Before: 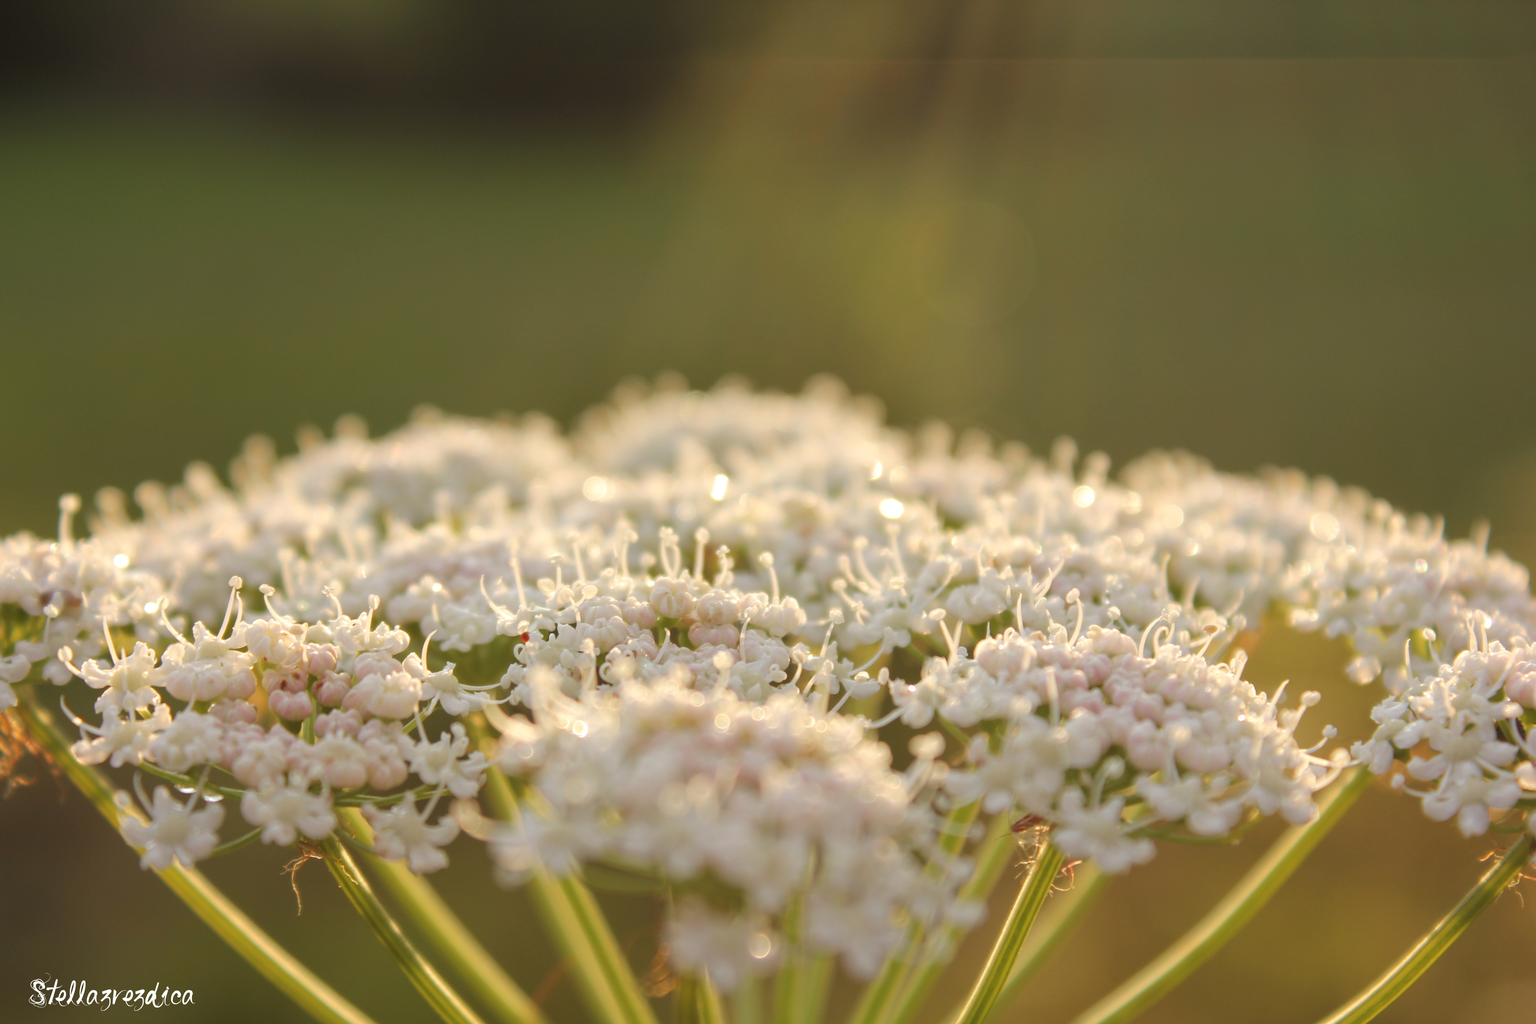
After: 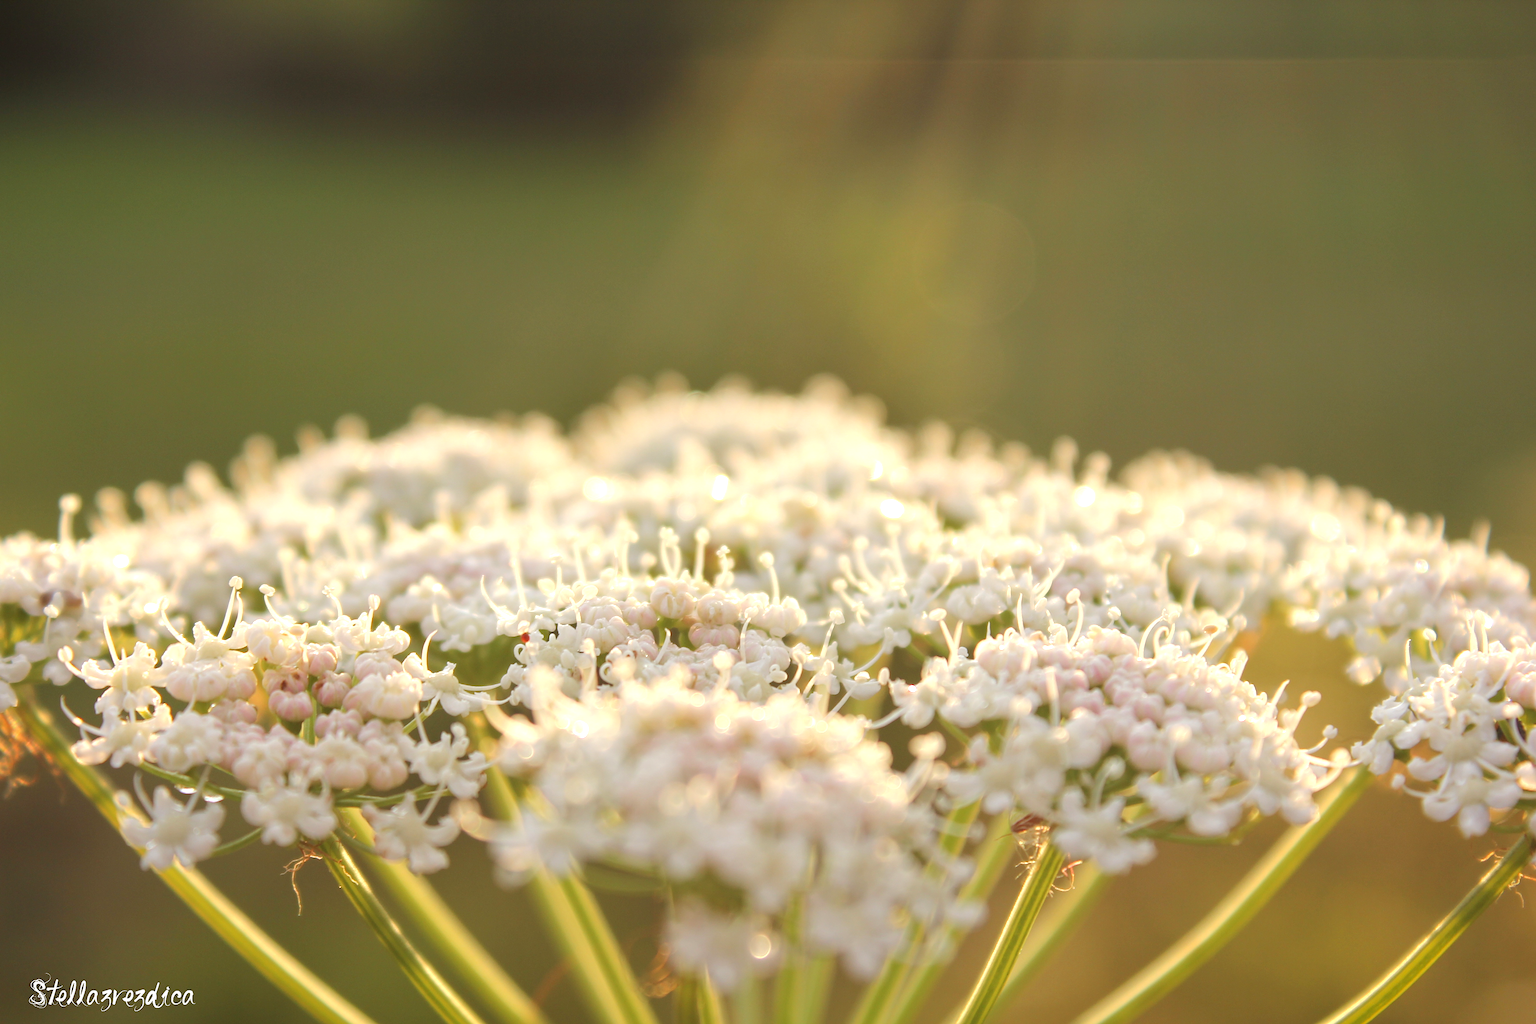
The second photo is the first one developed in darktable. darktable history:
sharpen: amount 0.213
exposure: black level correction 0, exposure 0.498 EV, compensate highlight preservation false
vignetting: fall-off start 97.58%, fall-off radius 100.95%, brightness -0.246, saturation 0.136, width/height ratio 1.361, unbound false
